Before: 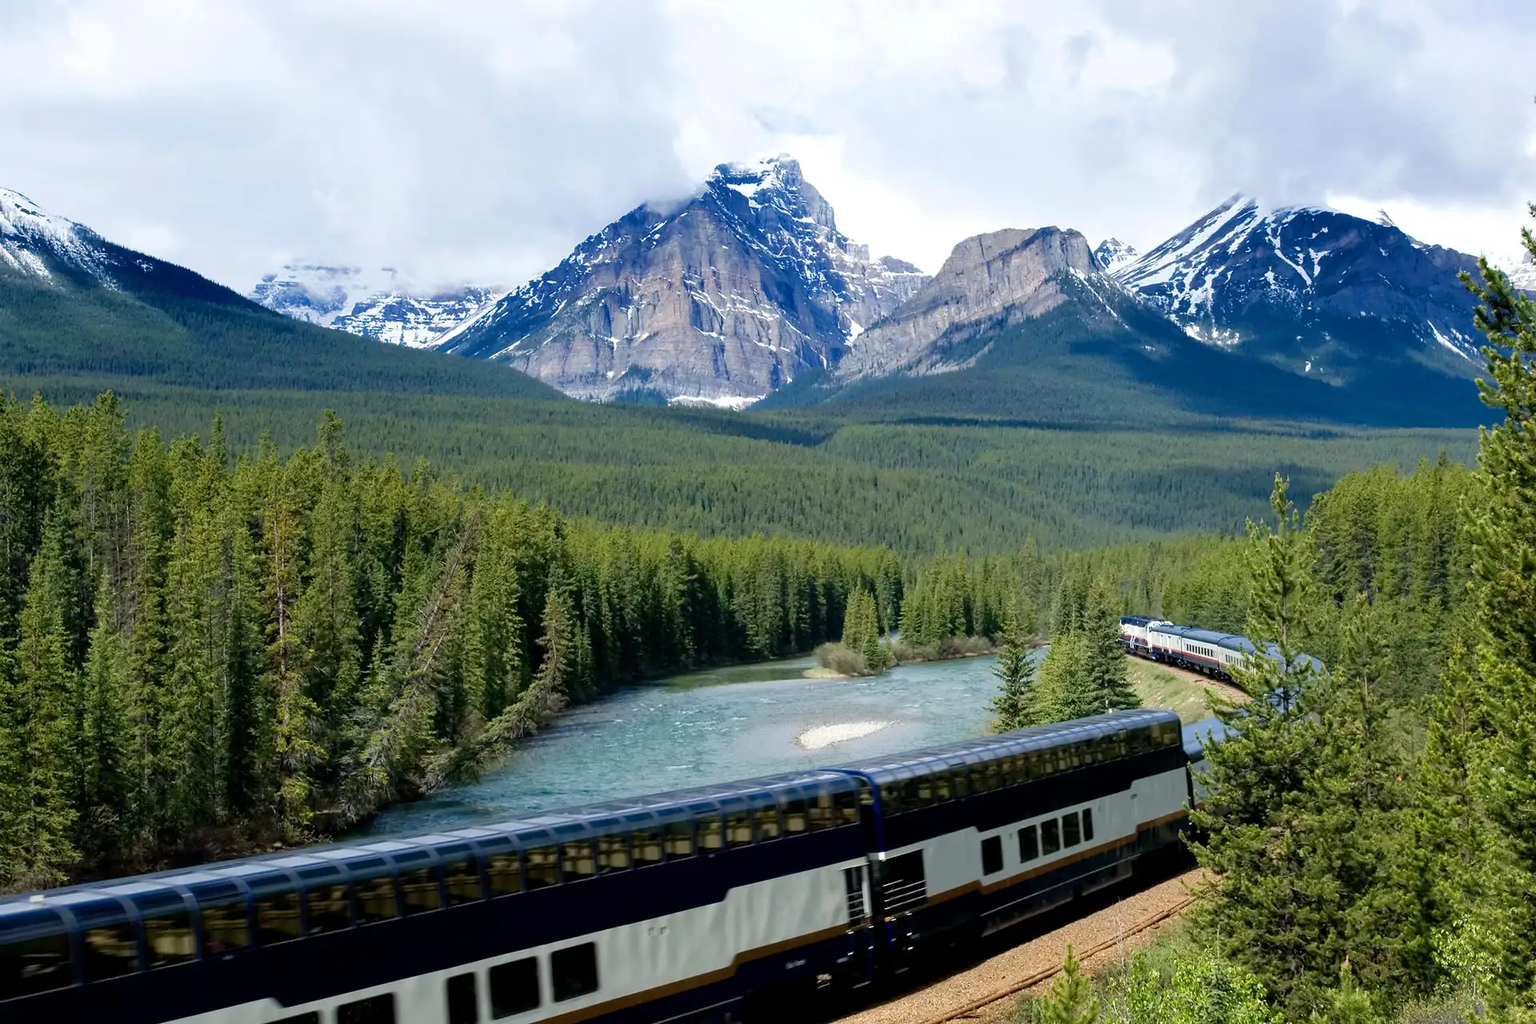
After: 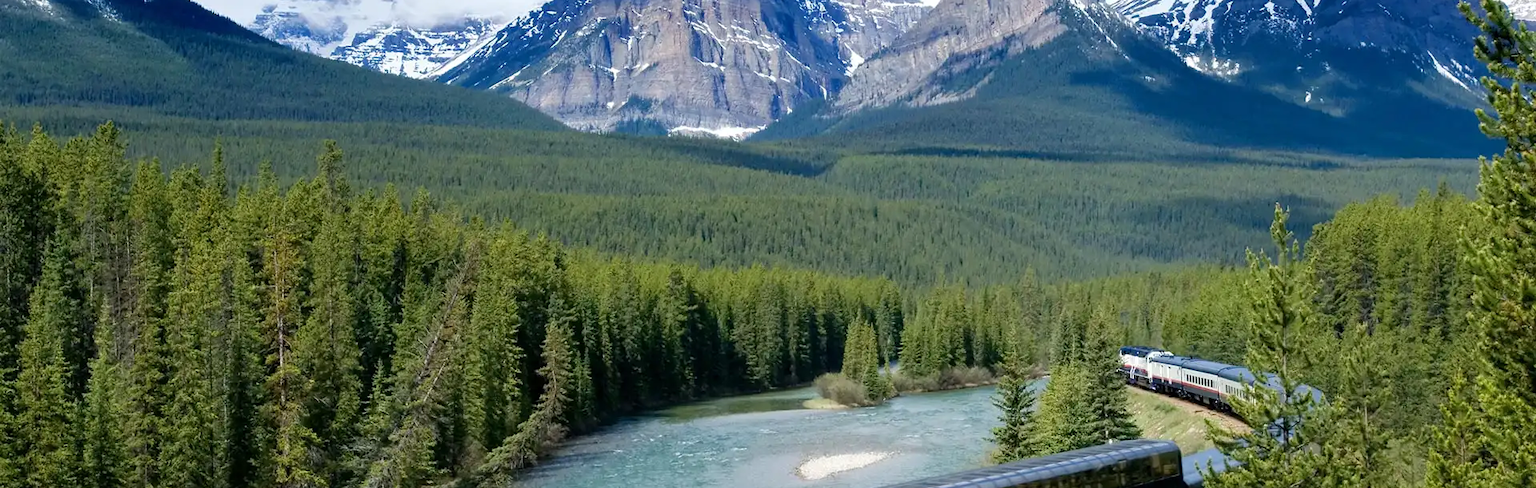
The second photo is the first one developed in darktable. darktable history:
crop and rotate: top 26.342%, bottom 25.922%
